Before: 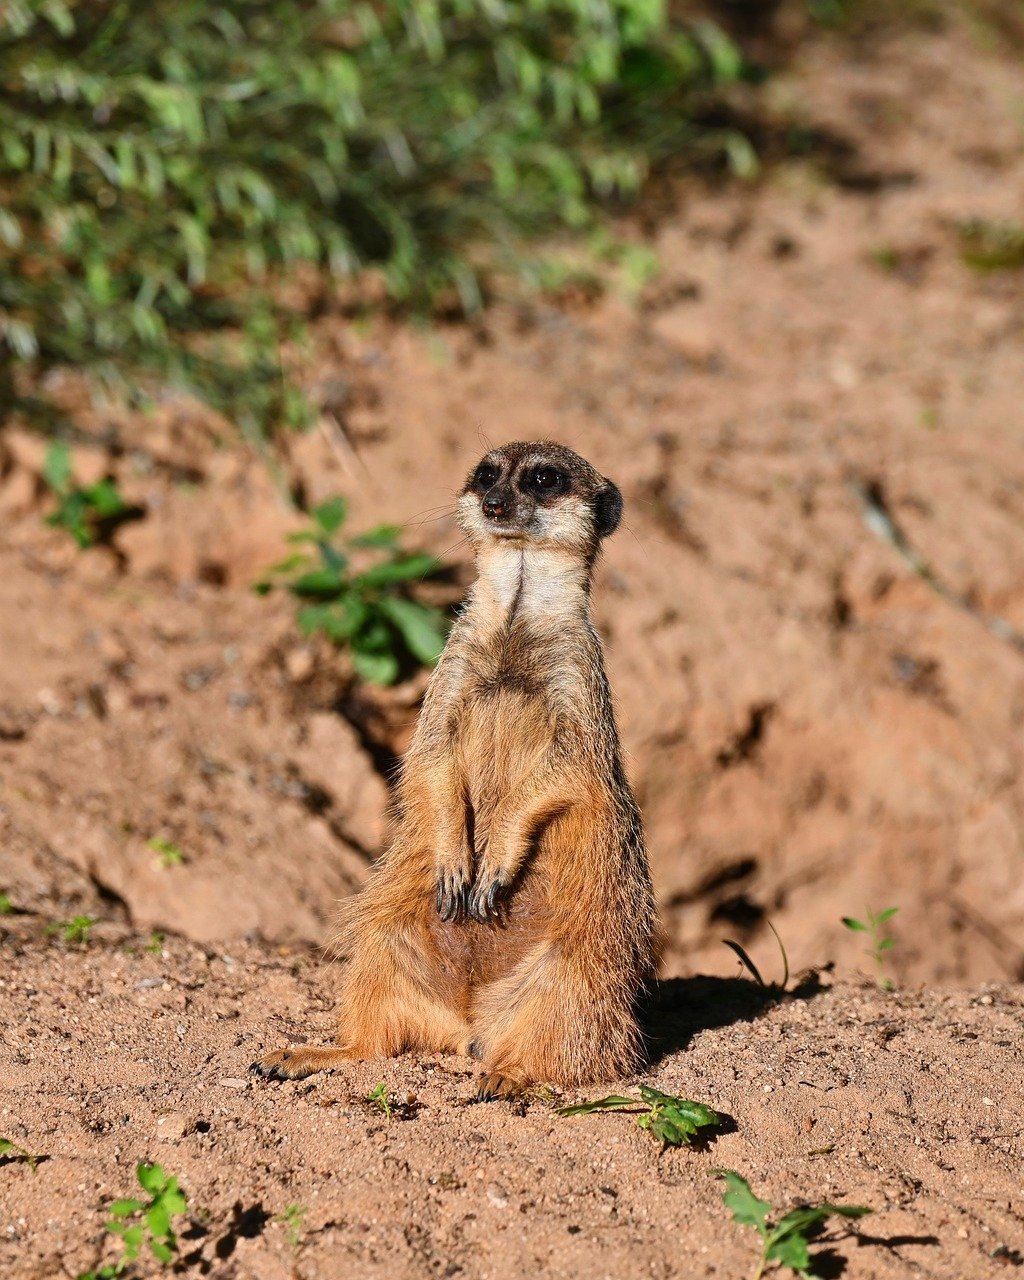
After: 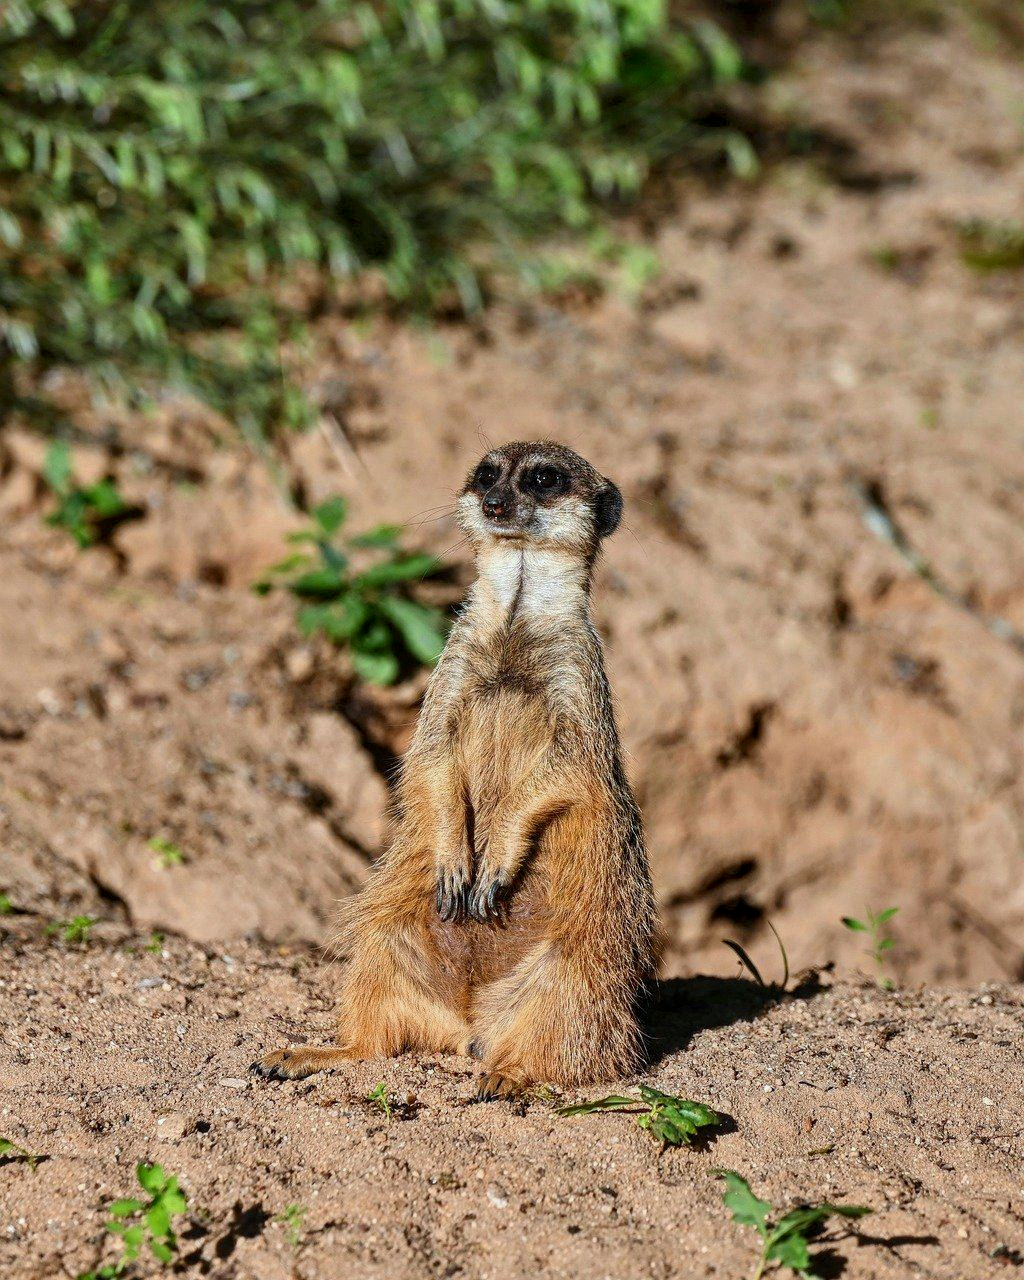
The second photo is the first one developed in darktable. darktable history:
white balance: red 0.925, blue 1.046
local contrast: on, module defaults
